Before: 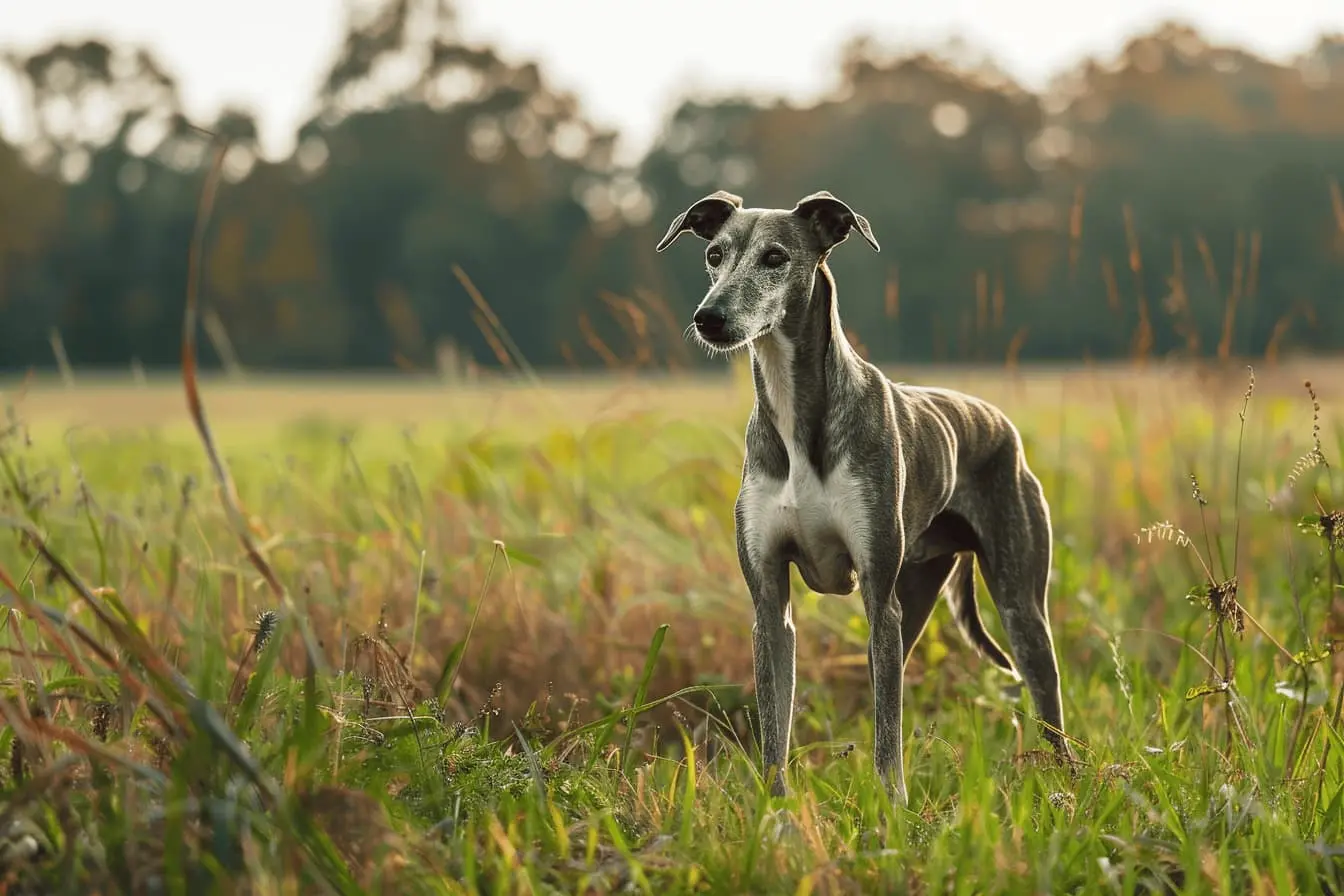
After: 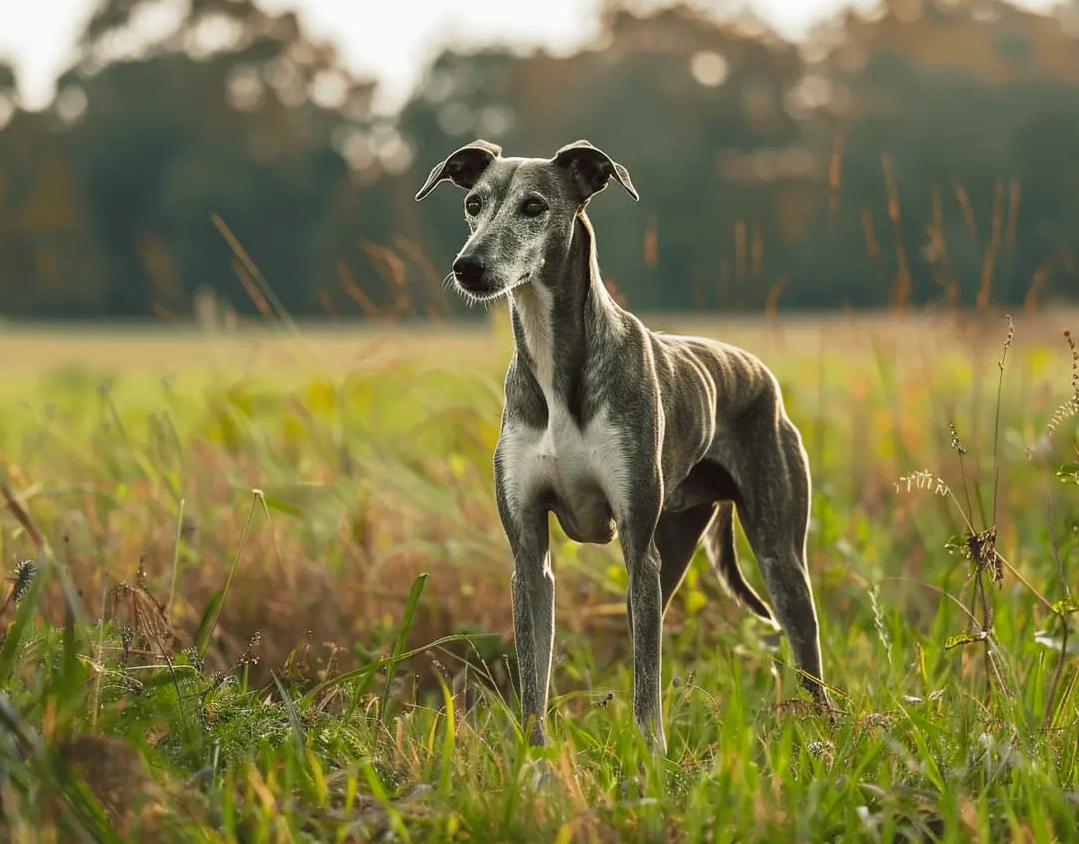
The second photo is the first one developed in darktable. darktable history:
crop and rotate: left 17.959%, top 5.771%, right 1.742%
vibrance: on, module defaults
